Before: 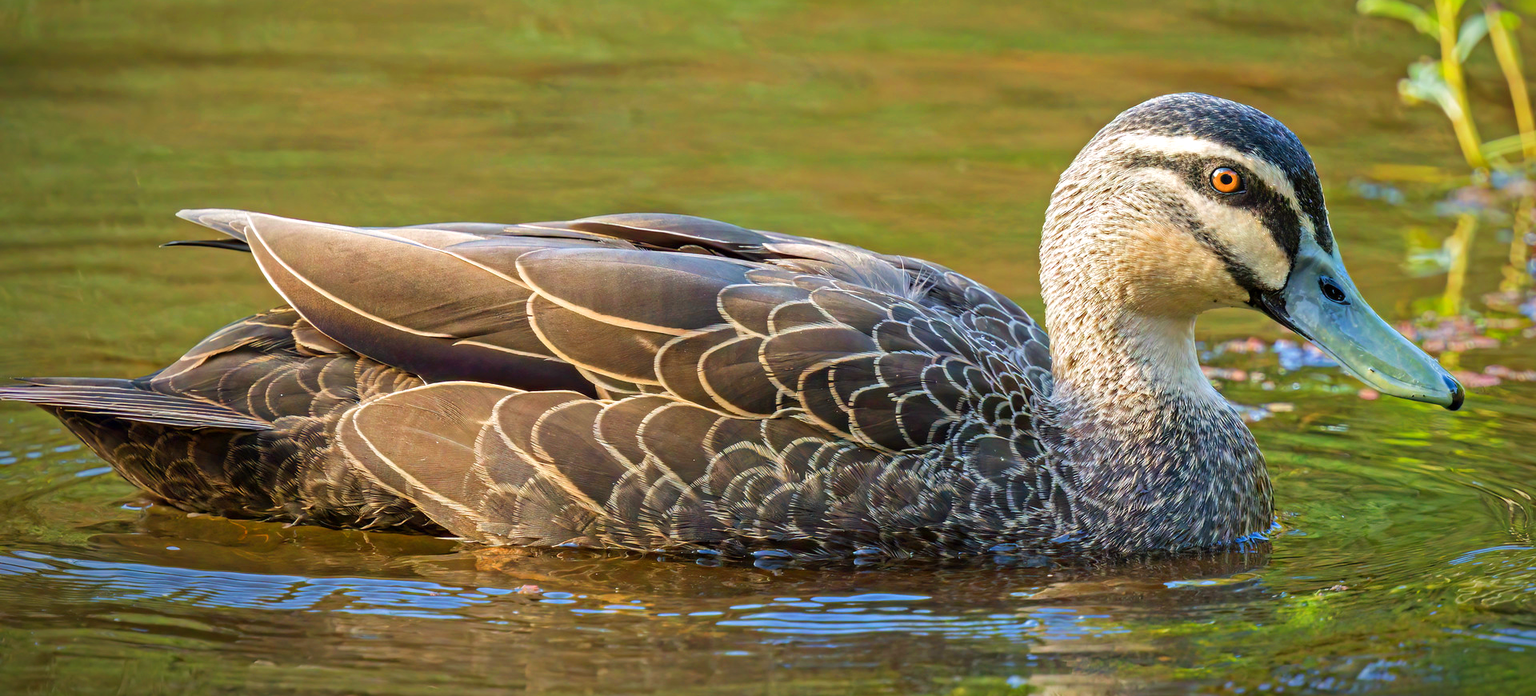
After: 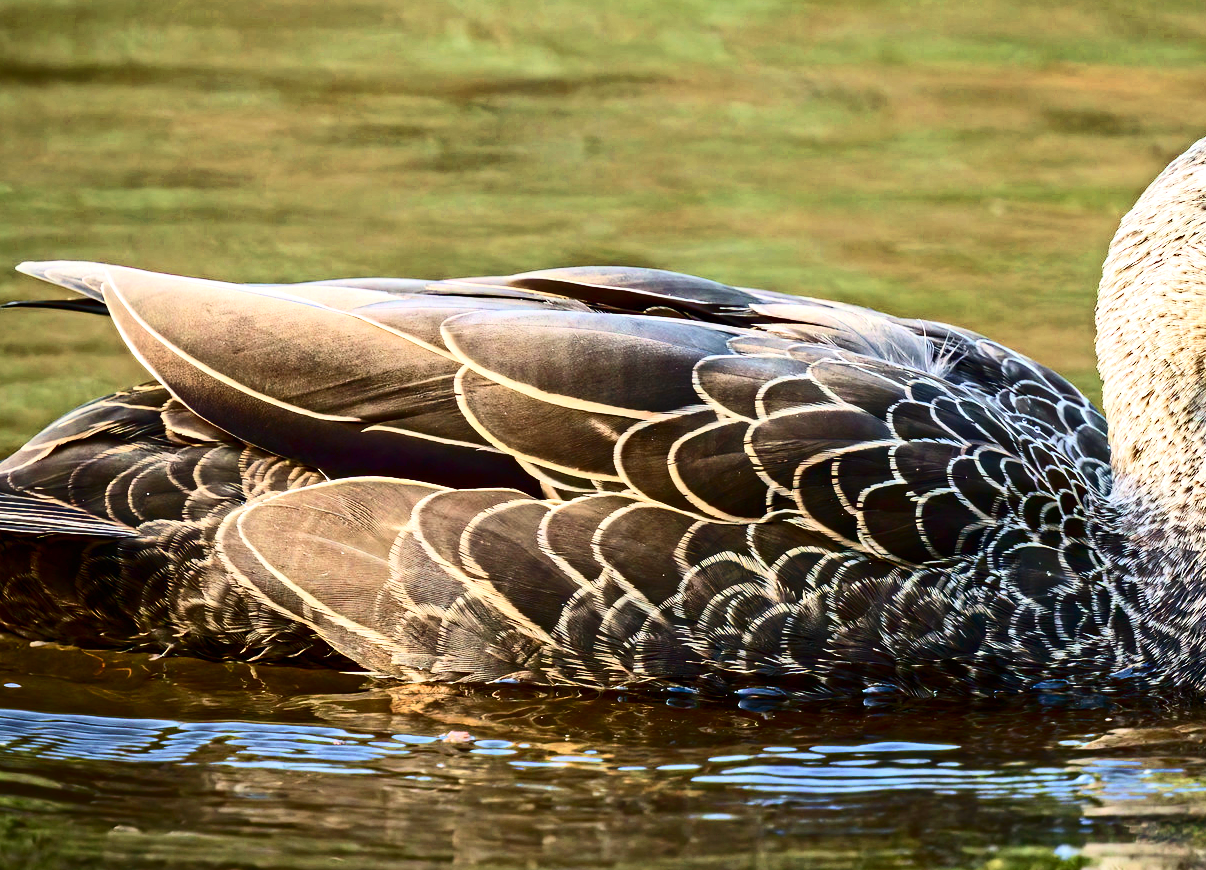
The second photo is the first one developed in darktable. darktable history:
contrast brightness saturation: contrast 0.5, saturation -0.1
crop: left 10.644%, right 26.528%
levels: levels [0, 0.492, 0.984]
